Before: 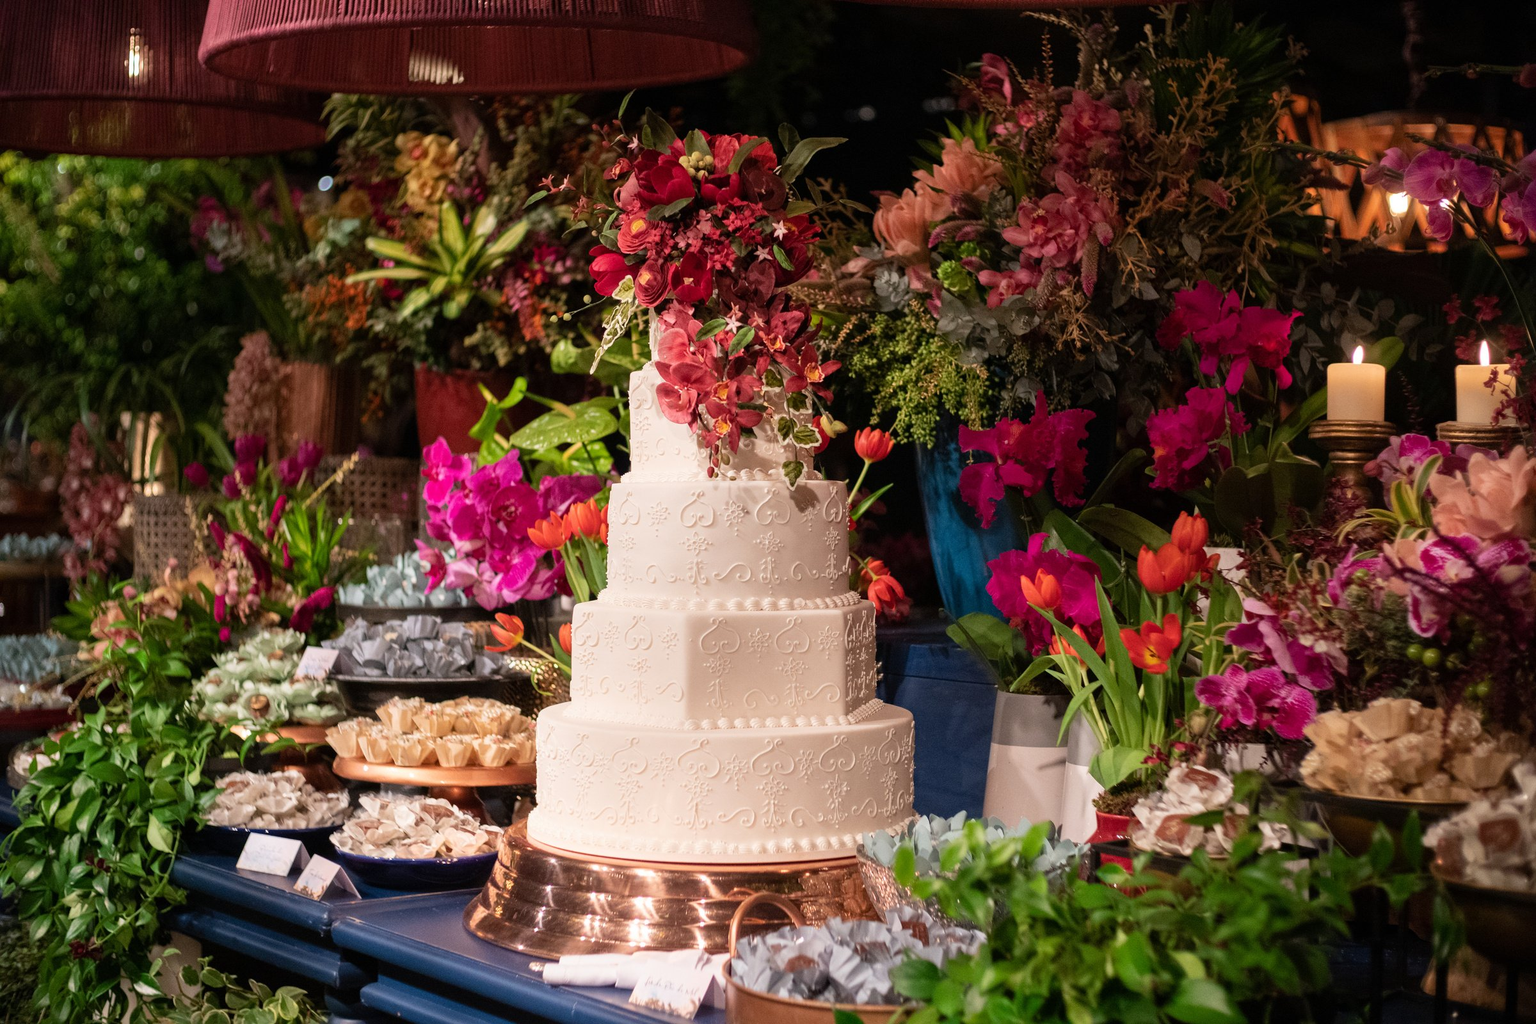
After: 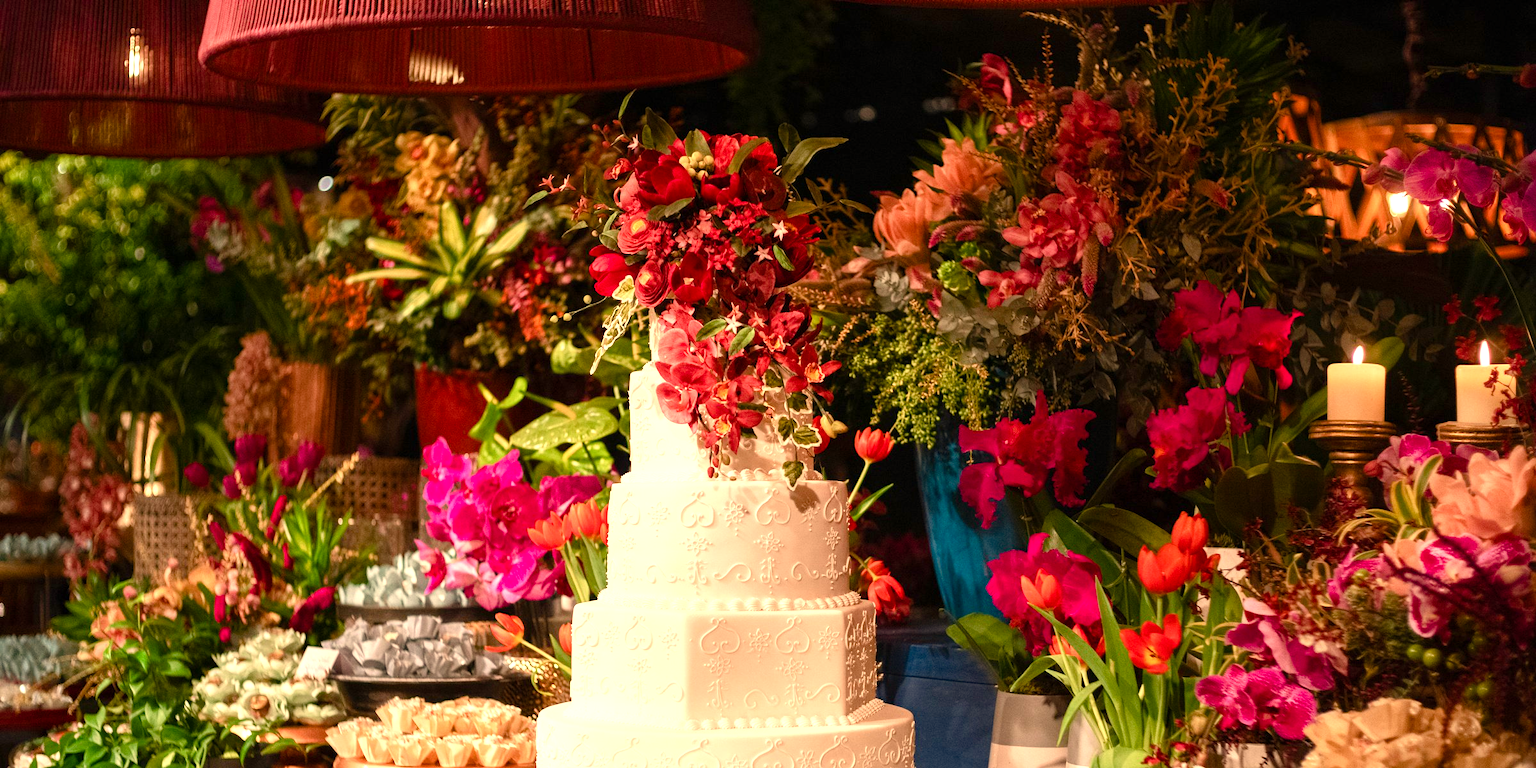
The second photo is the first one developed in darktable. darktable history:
white balance: red 1.123, blue 0.83
color balance rgb: perceptual saturation grading › global saturation 20%, perceptual saturation grading › highlights -25%, perceptual saturation grading › shadows 25%
crop: bottom 24.967%
exposure: exposure 0.669 EV, compensate highlight preservation false
